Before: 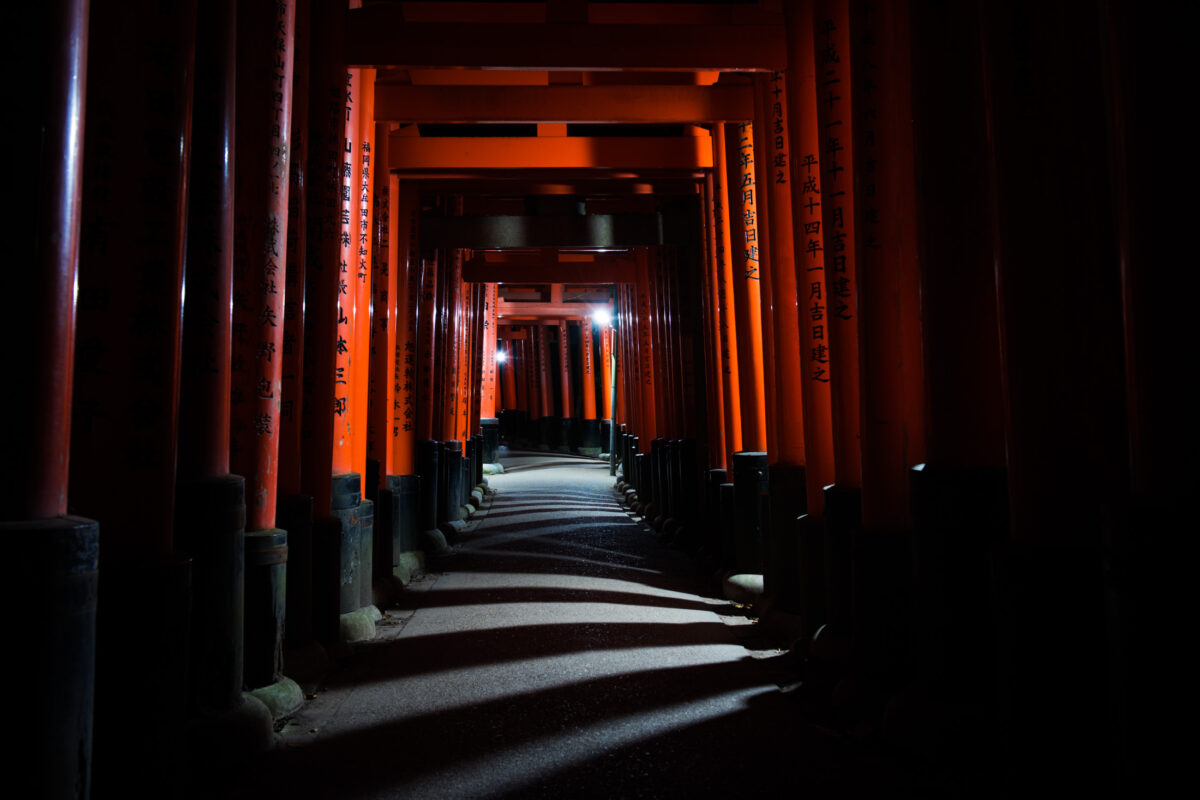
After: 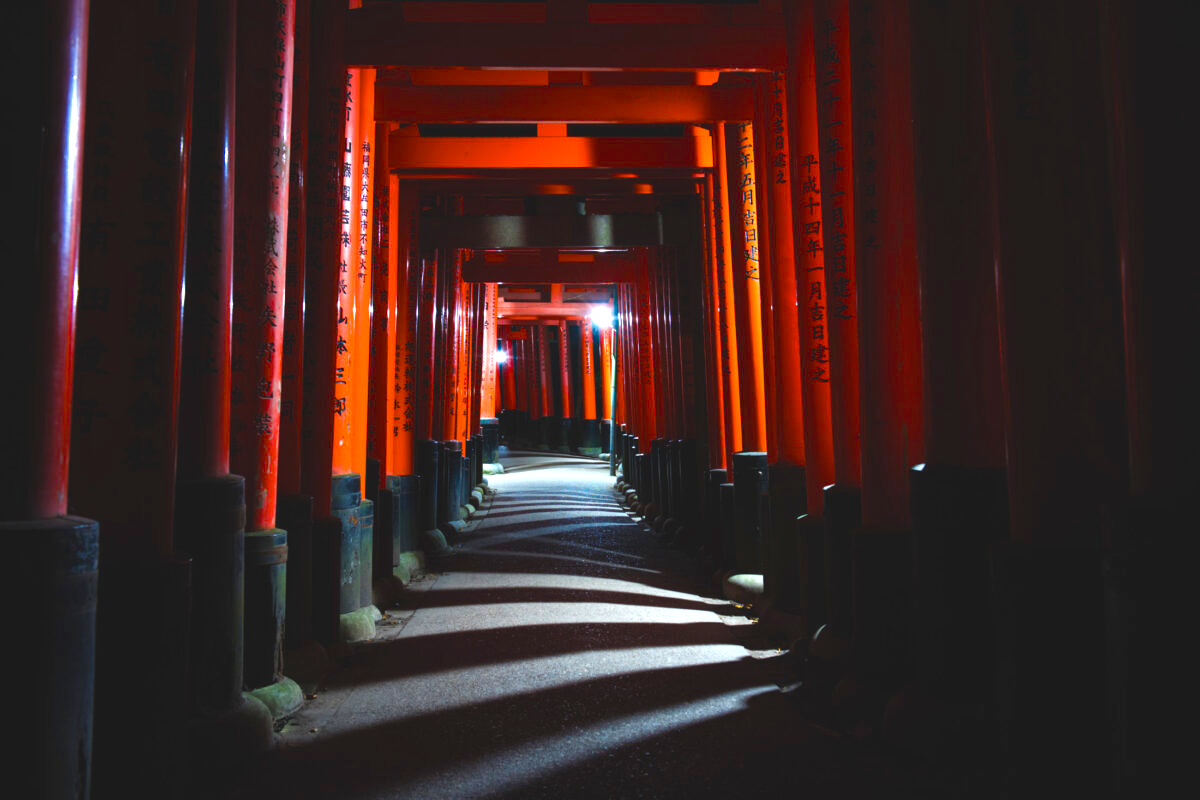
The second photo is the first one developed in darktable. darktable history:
exposure: black level correction -0.005, exposure 1.002 EV, compensate highlight preservation false
color balance rgb: perceptual saturation grading › global saturation 35%, perceptual saturation grading › highlights -25%, perceptual saturation grading › shadows 50%
shadows and highlights: shadows 25, highlights -25
